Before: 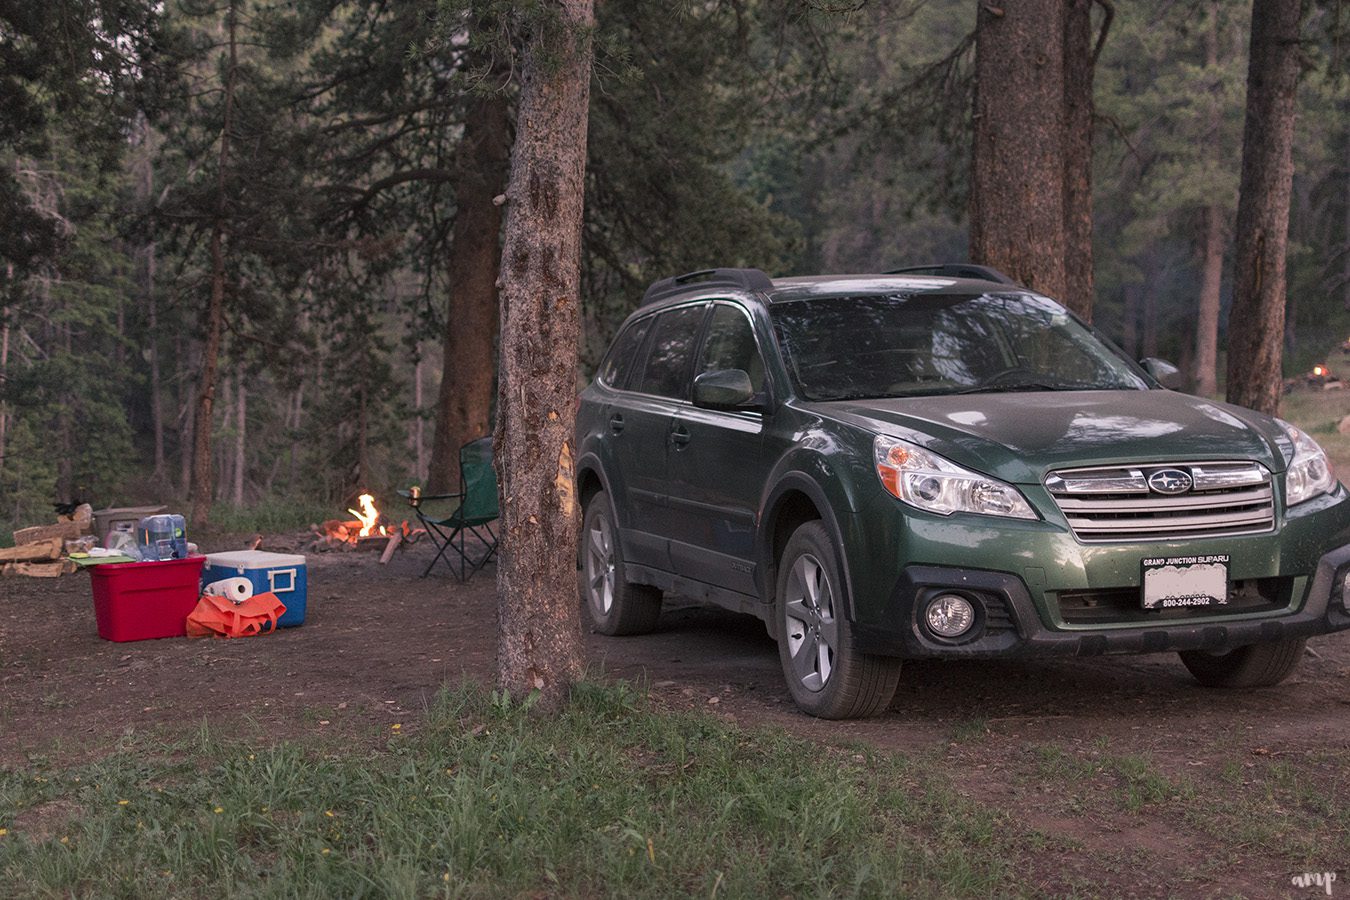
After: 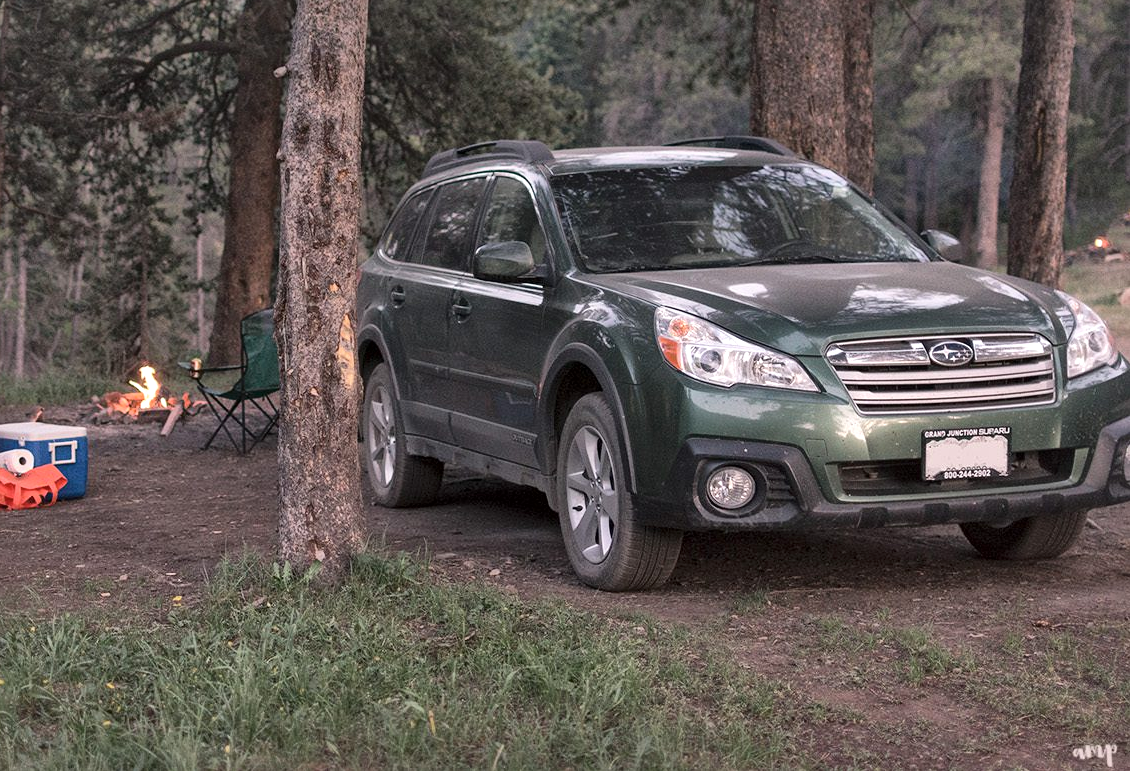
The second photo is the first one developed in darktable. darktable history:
local contrast: mode bilateral grid, contrast 20, coarseness 51, detail 171%, midtone range 0.2
contrast brightness saturation: contrast -0.099, saturation -0.103
crop: left 16.261%, top 14.227%
exposure: black level correction 0, exposure 0.499 EV, compensate highlight preservation false
tone equalizer: on, module defaults
